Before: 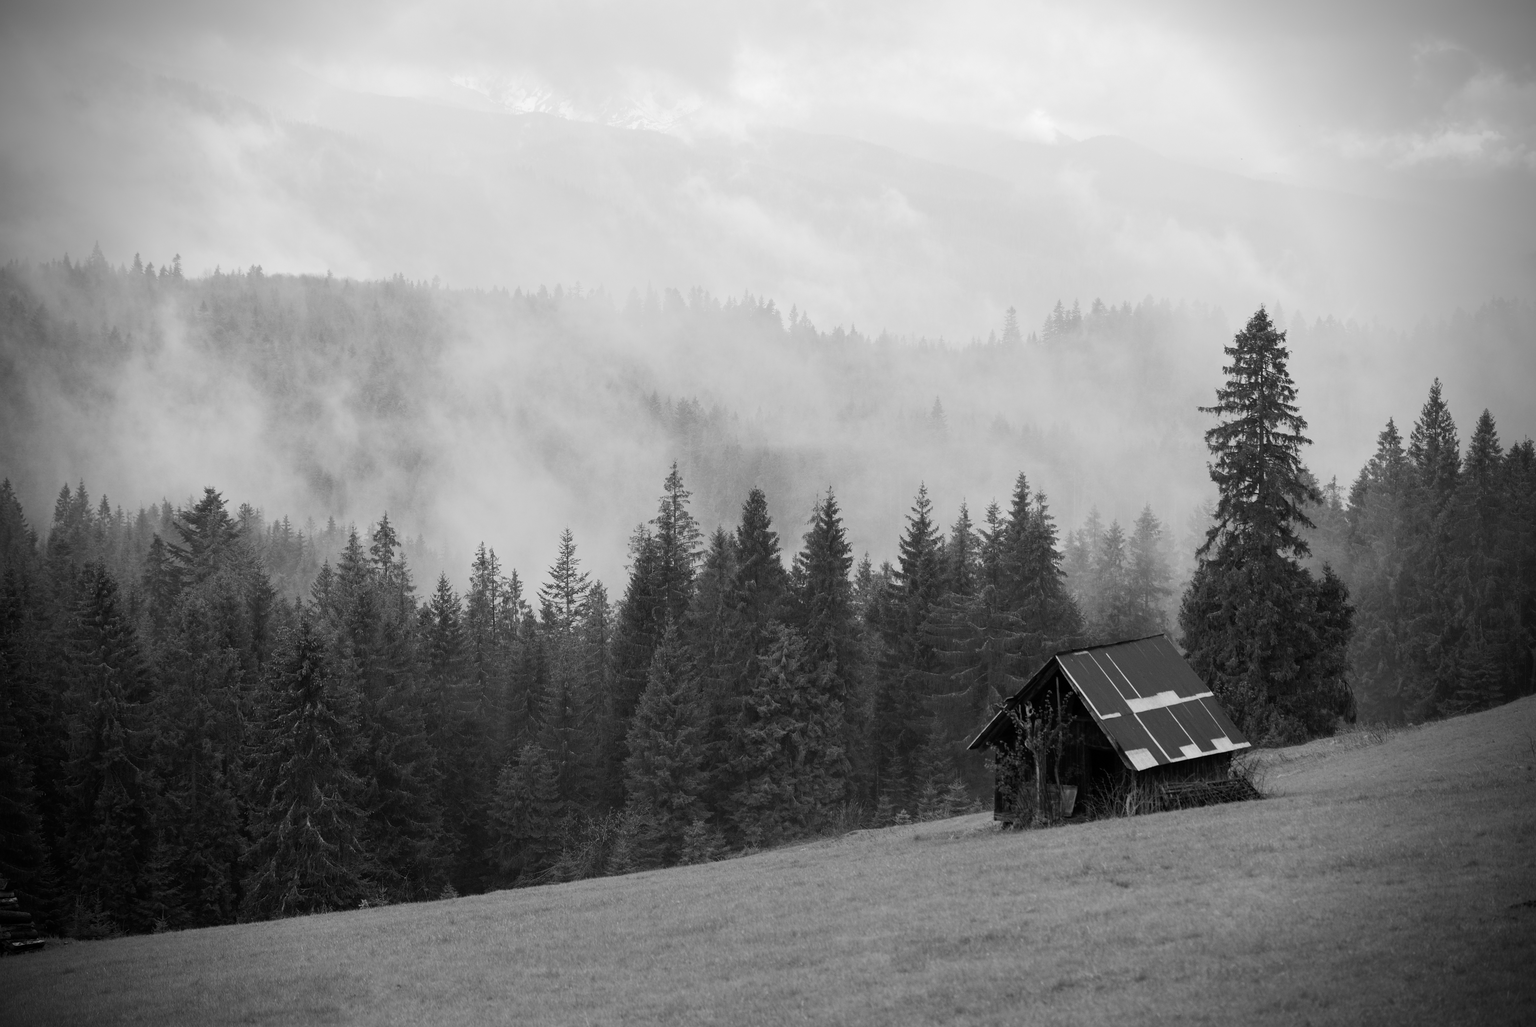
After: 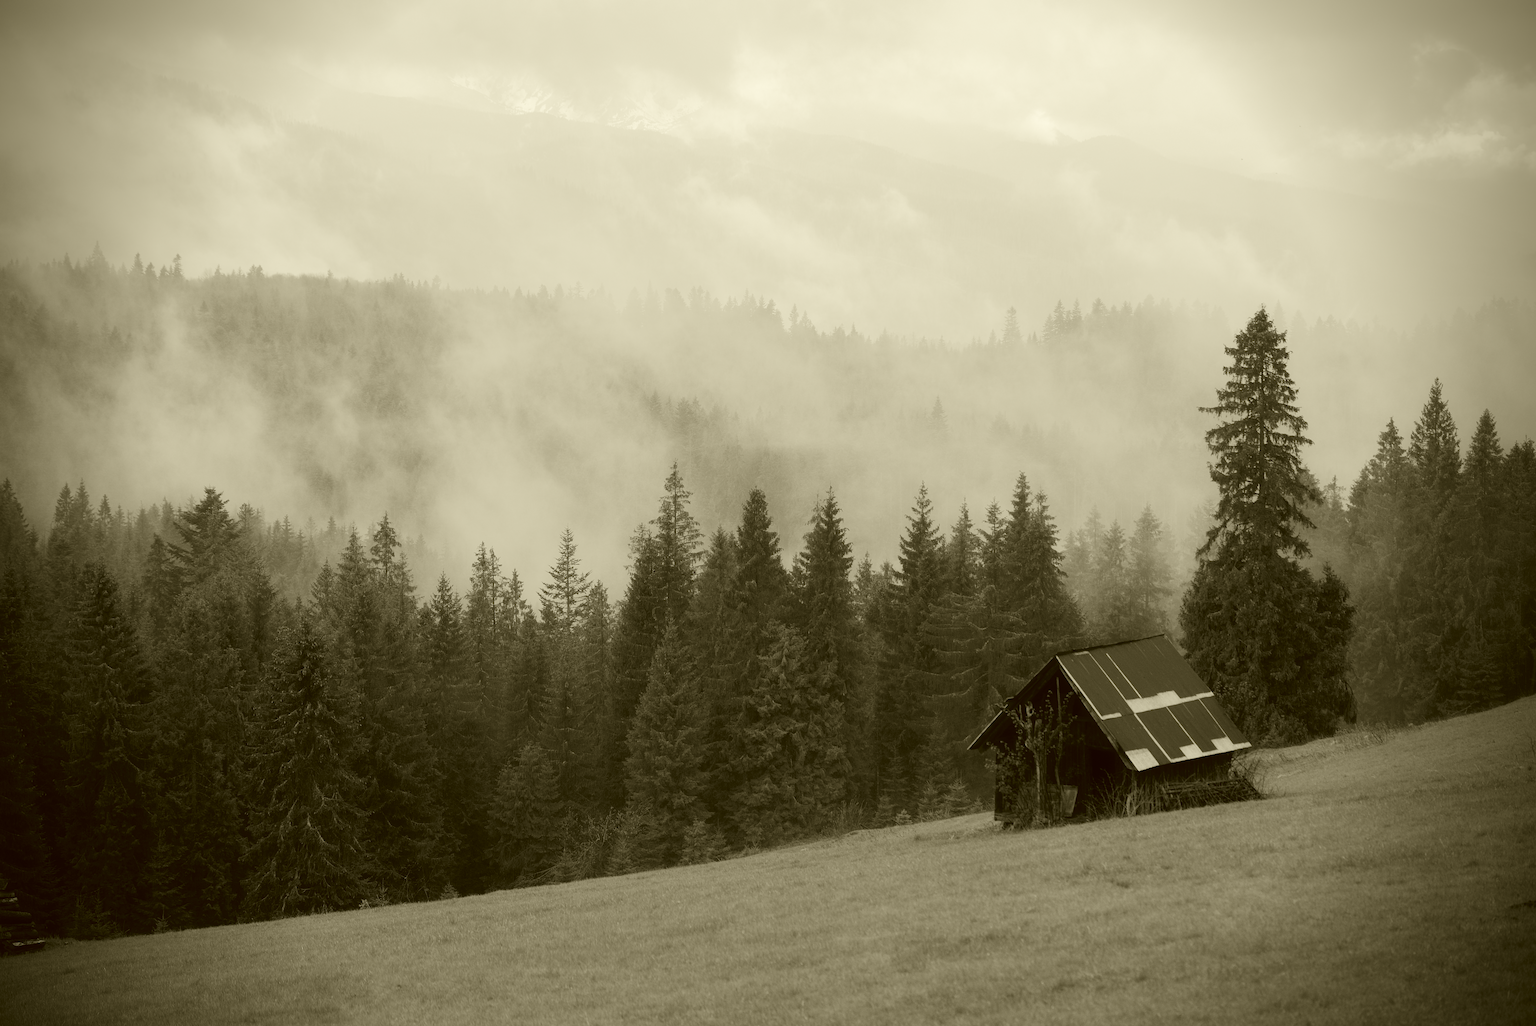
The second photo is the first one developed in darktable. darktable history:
color correction: highlights a* -1.46, highlights b* 10.52, shadows a* 0.363, shadows b* 18.68
contrast equalizer: y [[0.5, 0.488, 0.462, 0.461, 0.491, 0.5], [0.5 ×6], [0.5 ×6], [0 ×6], [0 ×6]]
velvia: on, module defaults
